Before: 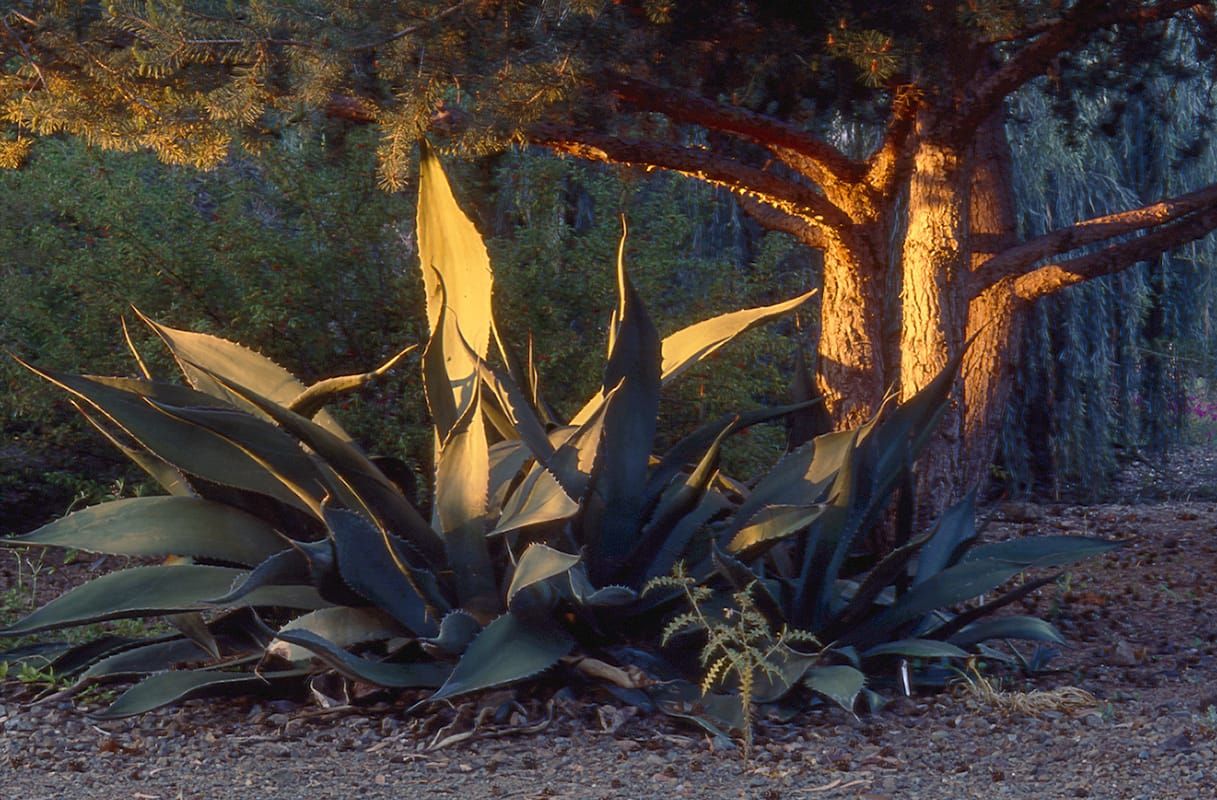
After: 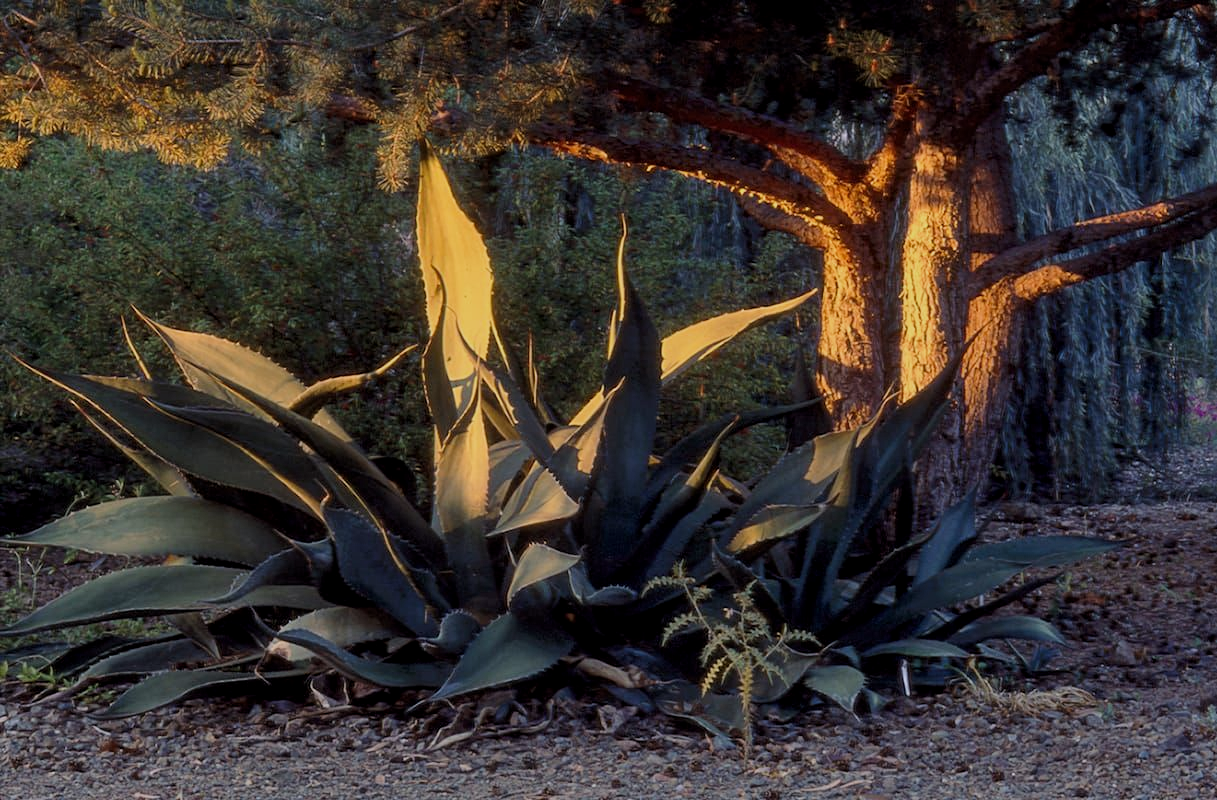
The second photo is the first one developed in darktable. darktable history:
local contrast: highlights 100%, shadows 100%, detail 120%, midtone range 0.2
filmic rgb: black relative exposure -7.82 EV, white relative exposure 4.29 EV, hardness 3.86, color science v6 (2022)
